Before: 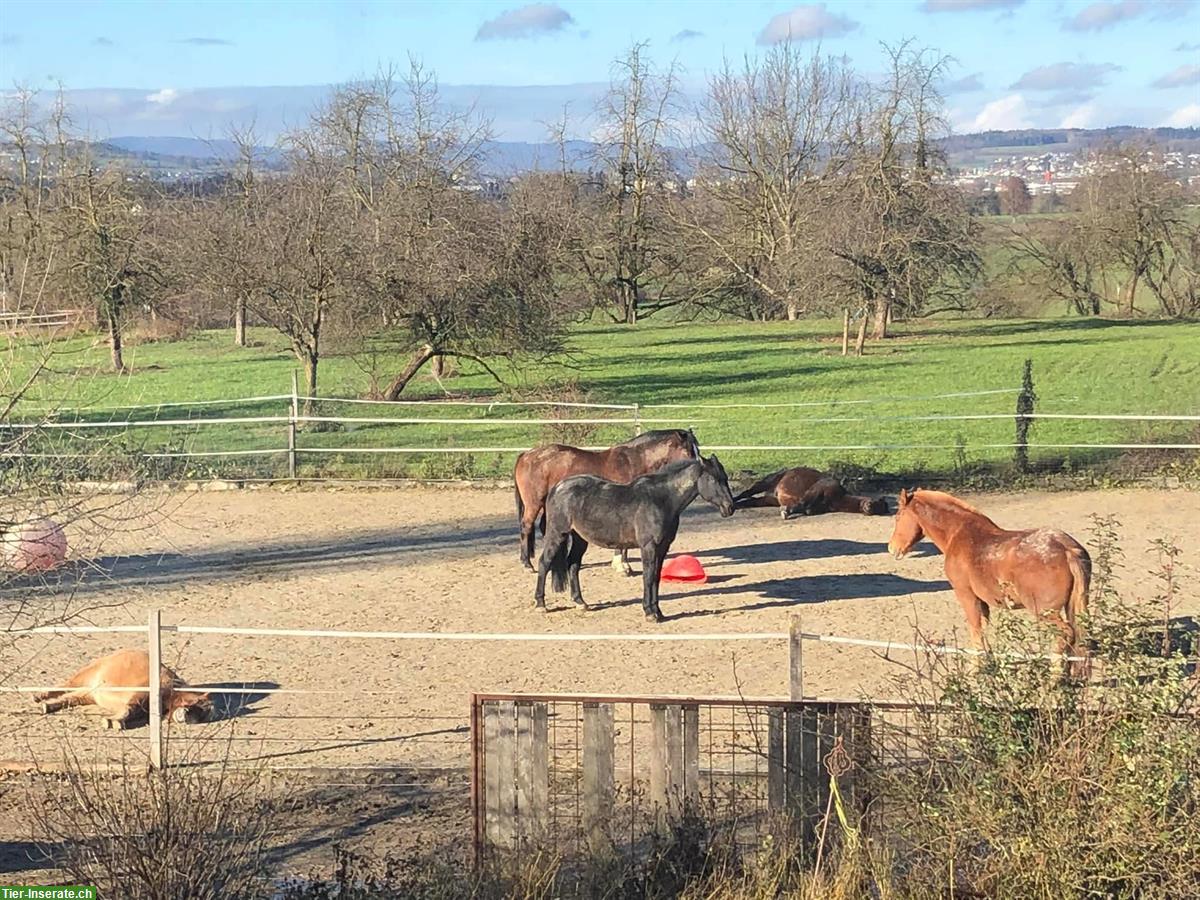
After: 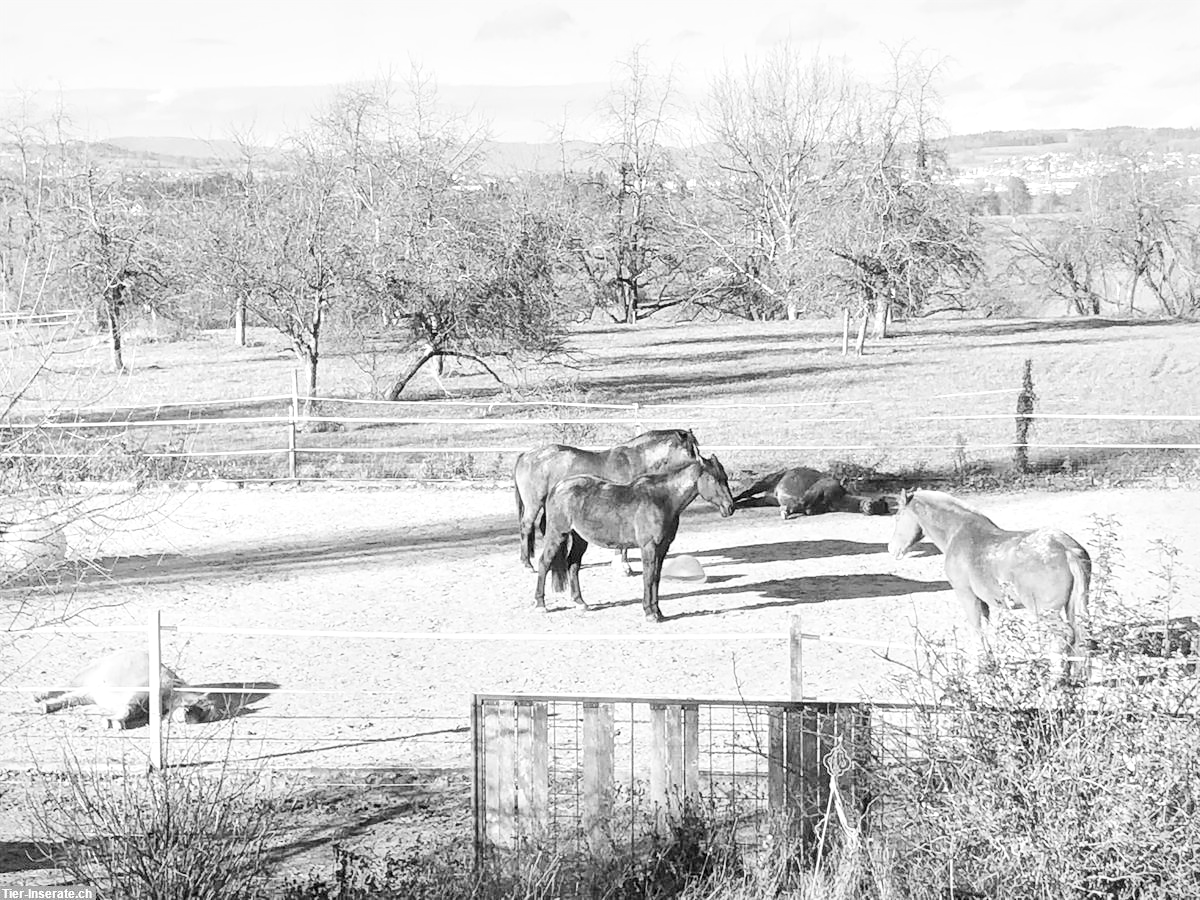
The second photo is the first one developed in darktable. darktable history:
color calibration: output gray [0.714, 0.278, 0, 0], illuminant Planckian (black body), x 0.368, y 0.361, temperature 4273.55 K
tone equalizer: edges refinement/feathering 500, mask exposure compensation -1.57 EV, preserve details guided filter
local contrast: mode bilateral grid, contrast 20, coarseness 49, detail 178%, midtone range 0.2
shadows and highlights: shadows -24.81, highlights 48.24, soften with gaussian
exposure: black level correction 0, exposure 1.284 EV, compensate highlight preservation false
filmic rgb: black relative exposure -7.65 EV, white relative exposure 4.56 EV, hardness 3.61, contrast 1.062
